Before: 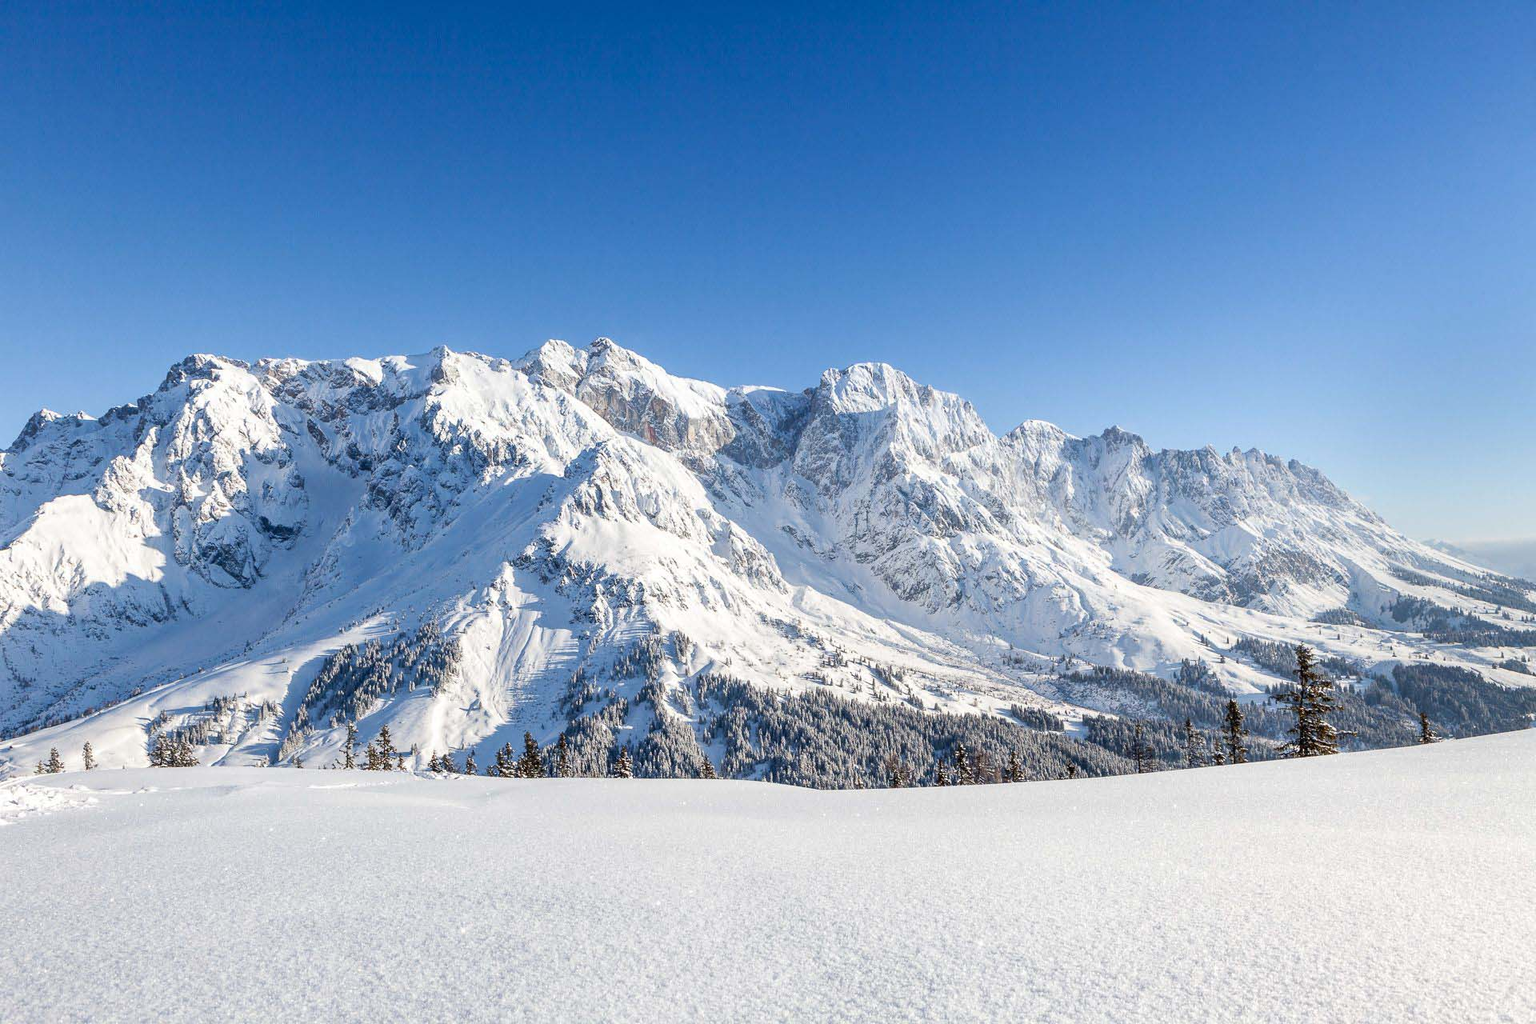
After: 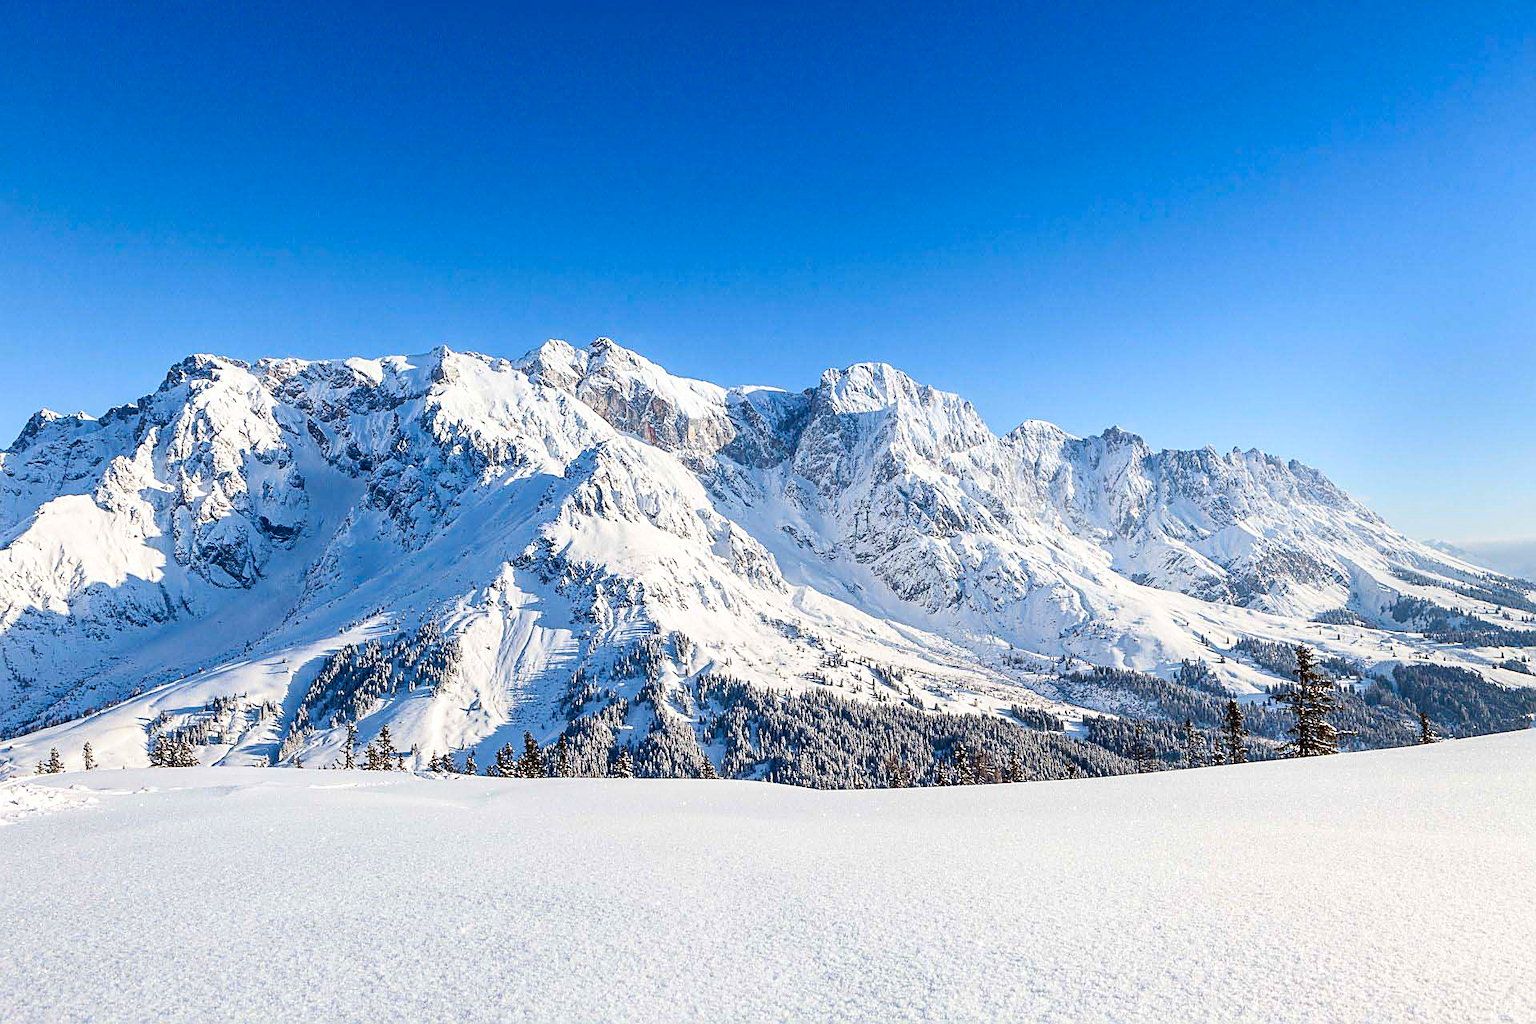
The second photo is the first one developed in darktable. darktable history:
contrast brightness saturation: contrast 0.16, saturation 0.322
sharpen: amount 0.562
